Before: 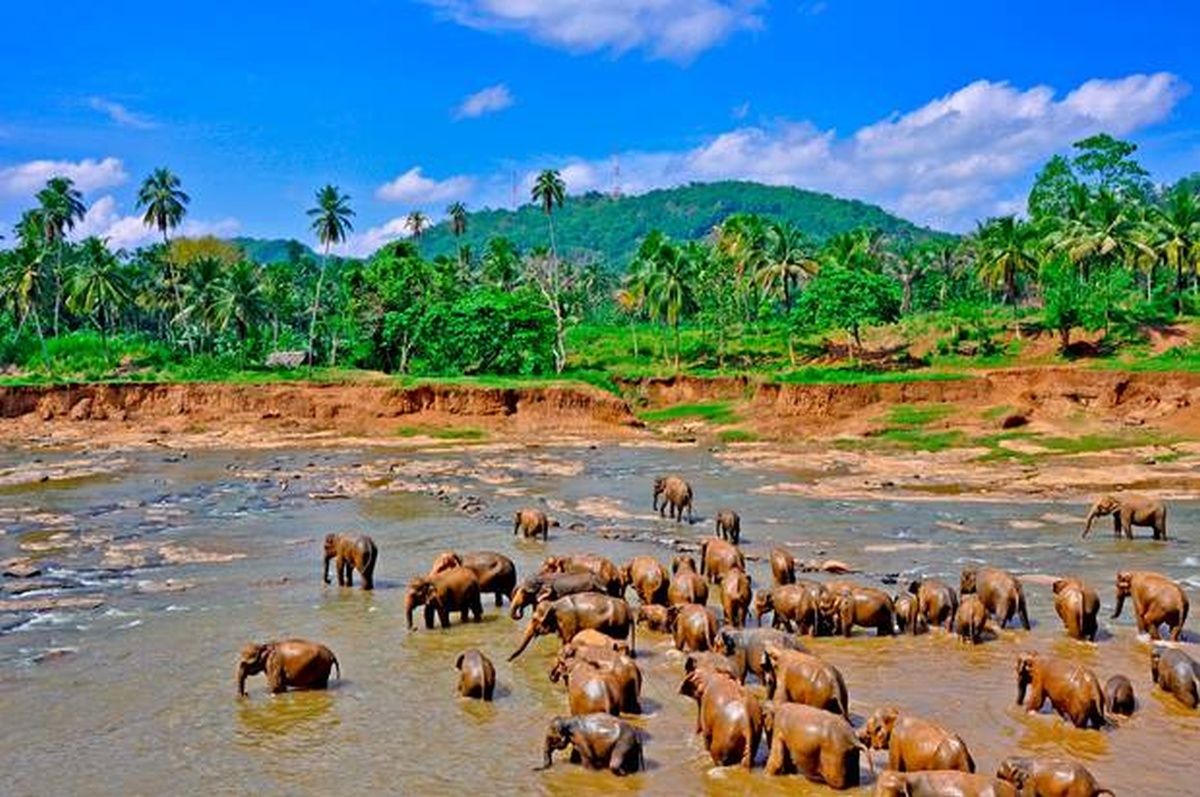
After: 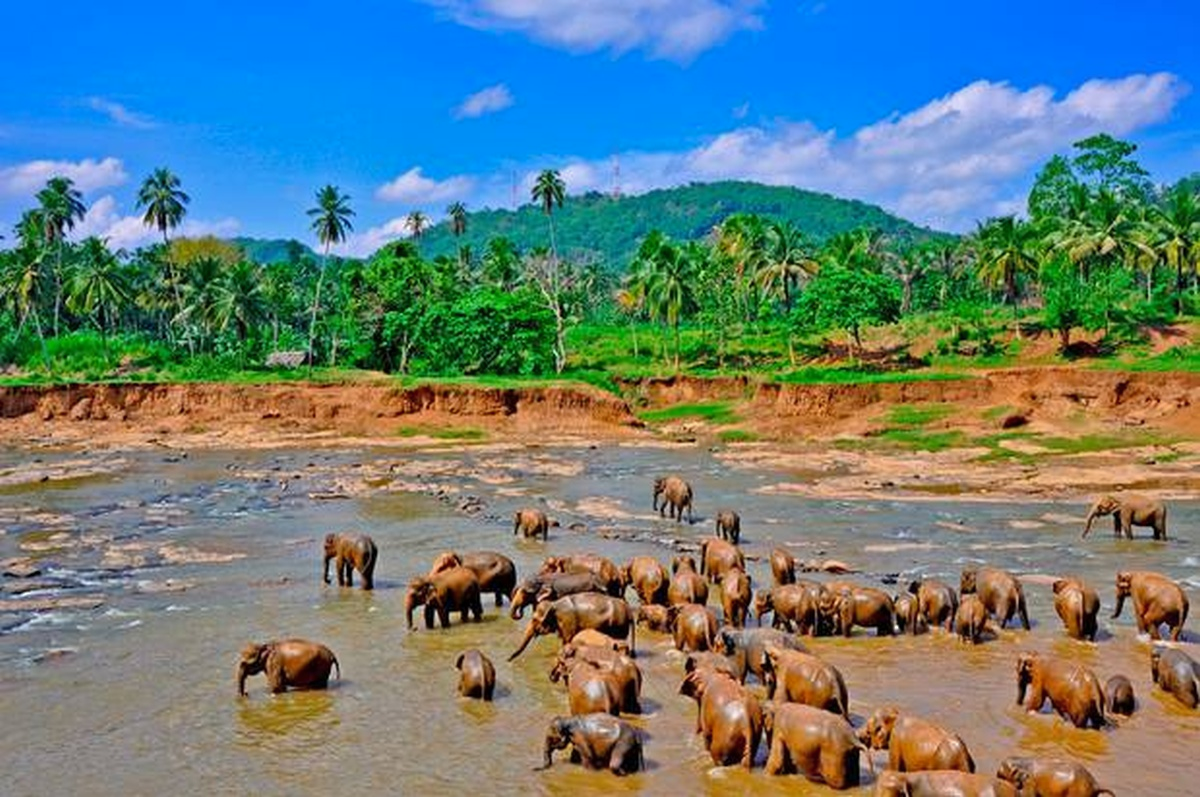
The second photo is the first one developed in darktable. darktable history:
shadows and highlights: shadows 30.08
